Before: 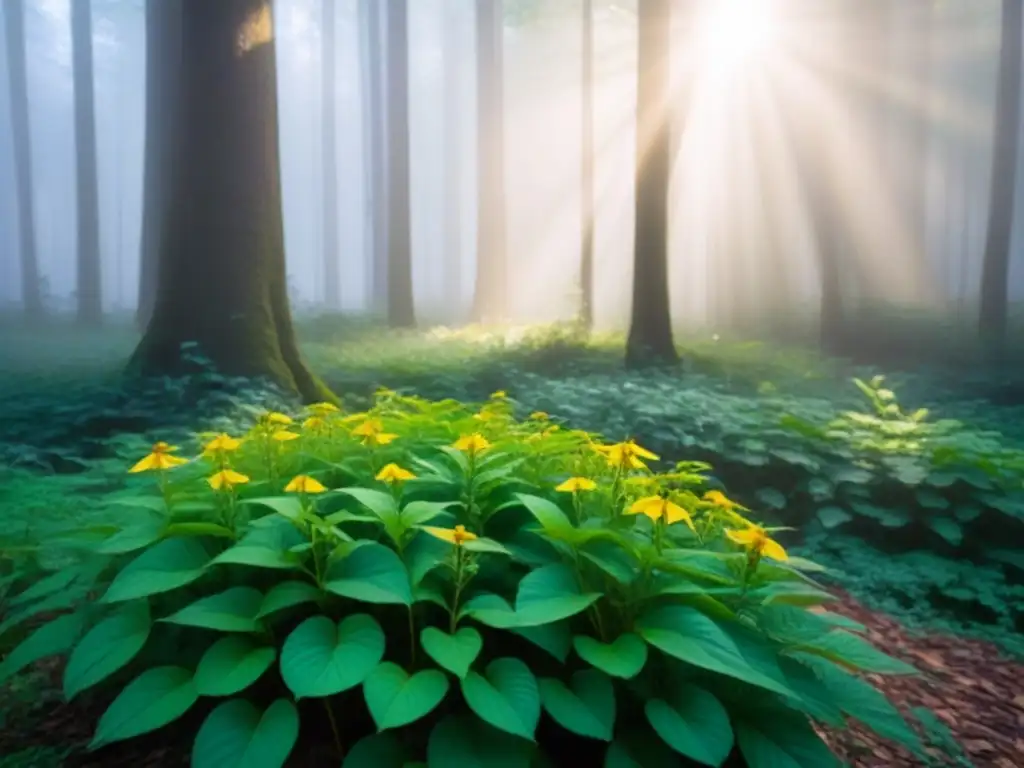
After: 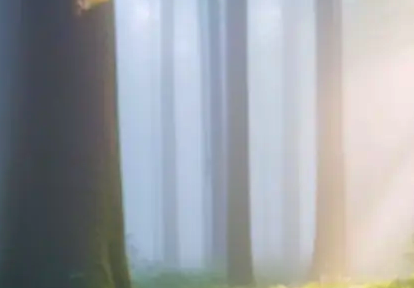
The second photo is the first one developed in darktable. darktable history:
color balance rgb: perceptual saturation grading › global saturation 30.718%, global vibrance 20%
crop: left 15.748%, top 5.434%, right 43.799%, bottom 57.028%
shadows and highlights: on, module defaults
contrast brightness saturation: contrast 0.111, saturation -0.166
